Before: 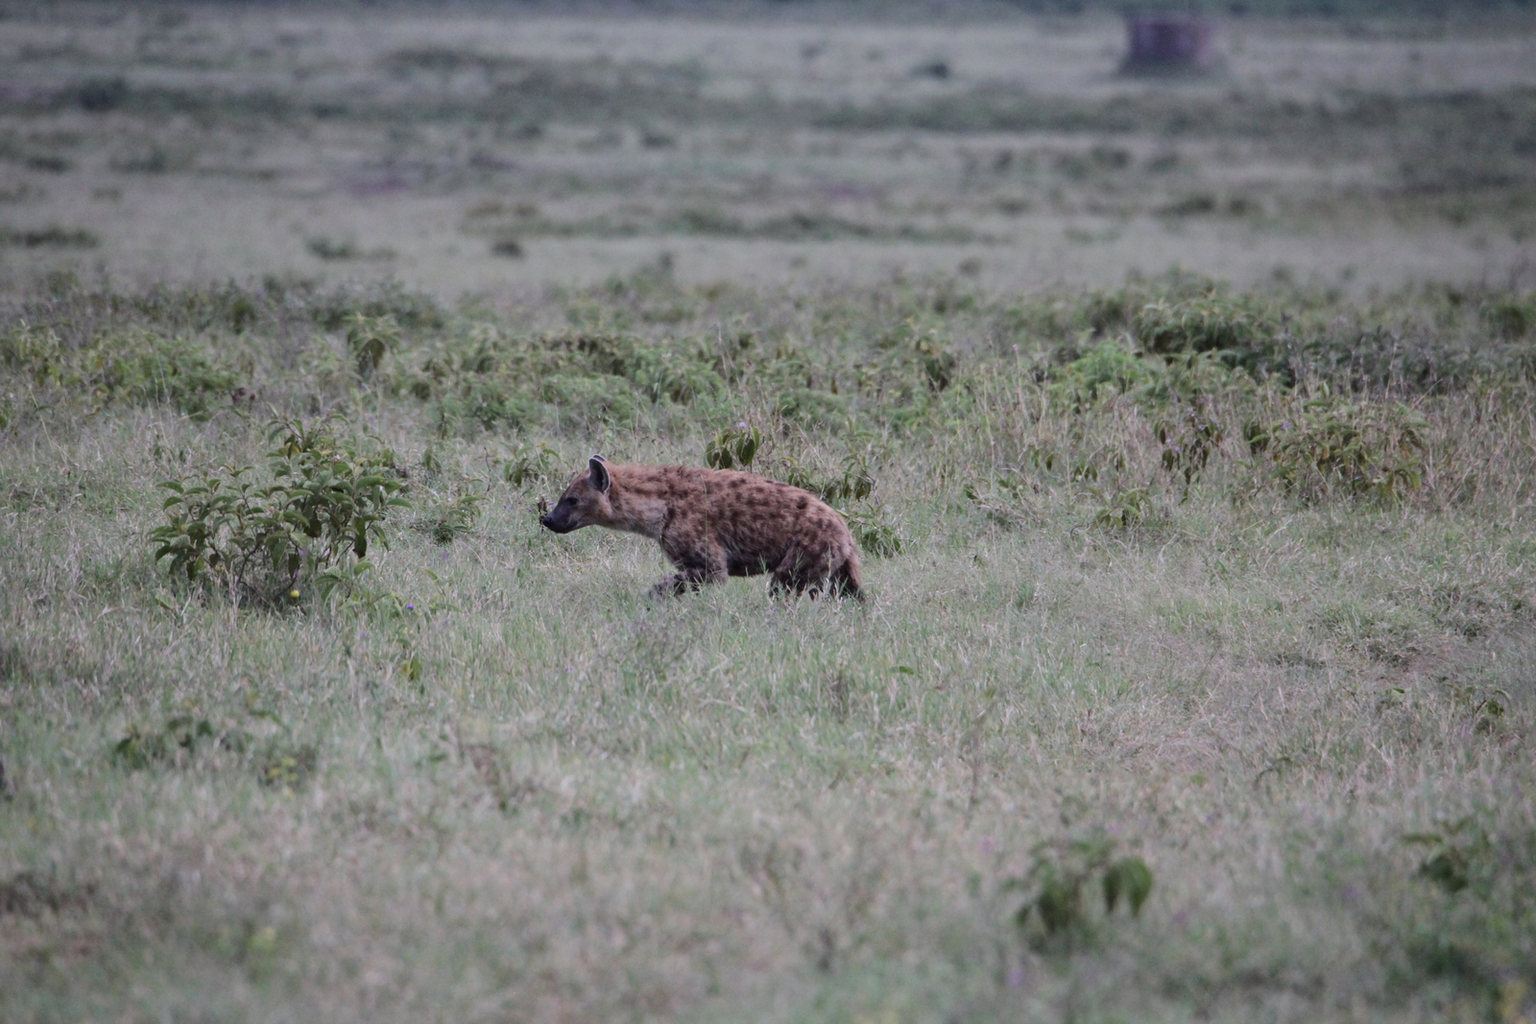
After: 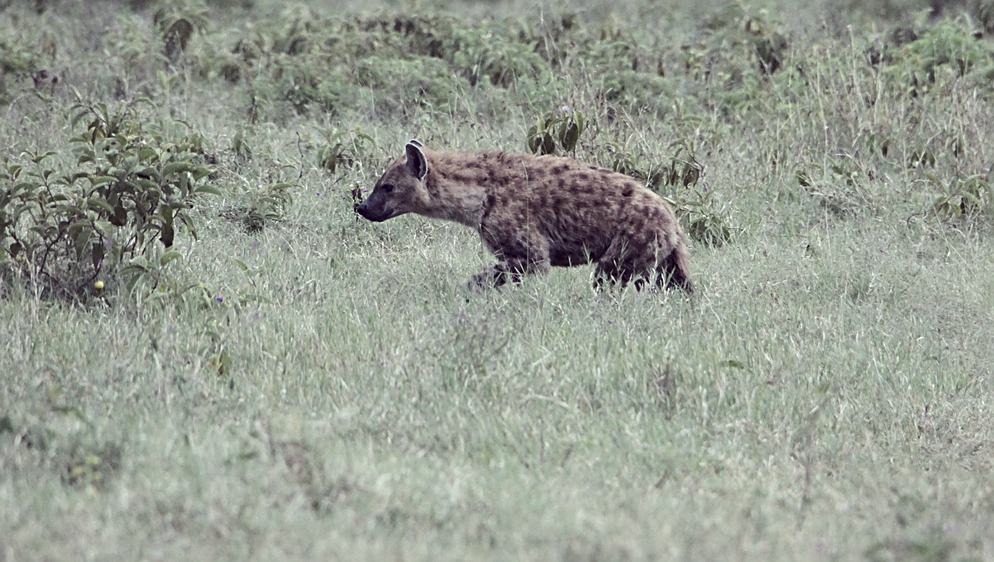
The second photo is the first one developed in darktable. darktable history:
color correction: highlights a* -20.68, highlights b* 20.38, shadows a* 19.76, shadows b* -20.56, saturation 0.43
exposure: black level correction 0.001, exposure 0.499 EV, compensate highlight preservation false
color balance rgb: linear chroma grading › global chroma 8.846%, perceptual saturation grading › global saturation 19.661%, global vibrance 20%
crop: left 13.037%, top 31.314%, right 24.807%, bottom 15.957%
sharpen: amount 0.572
